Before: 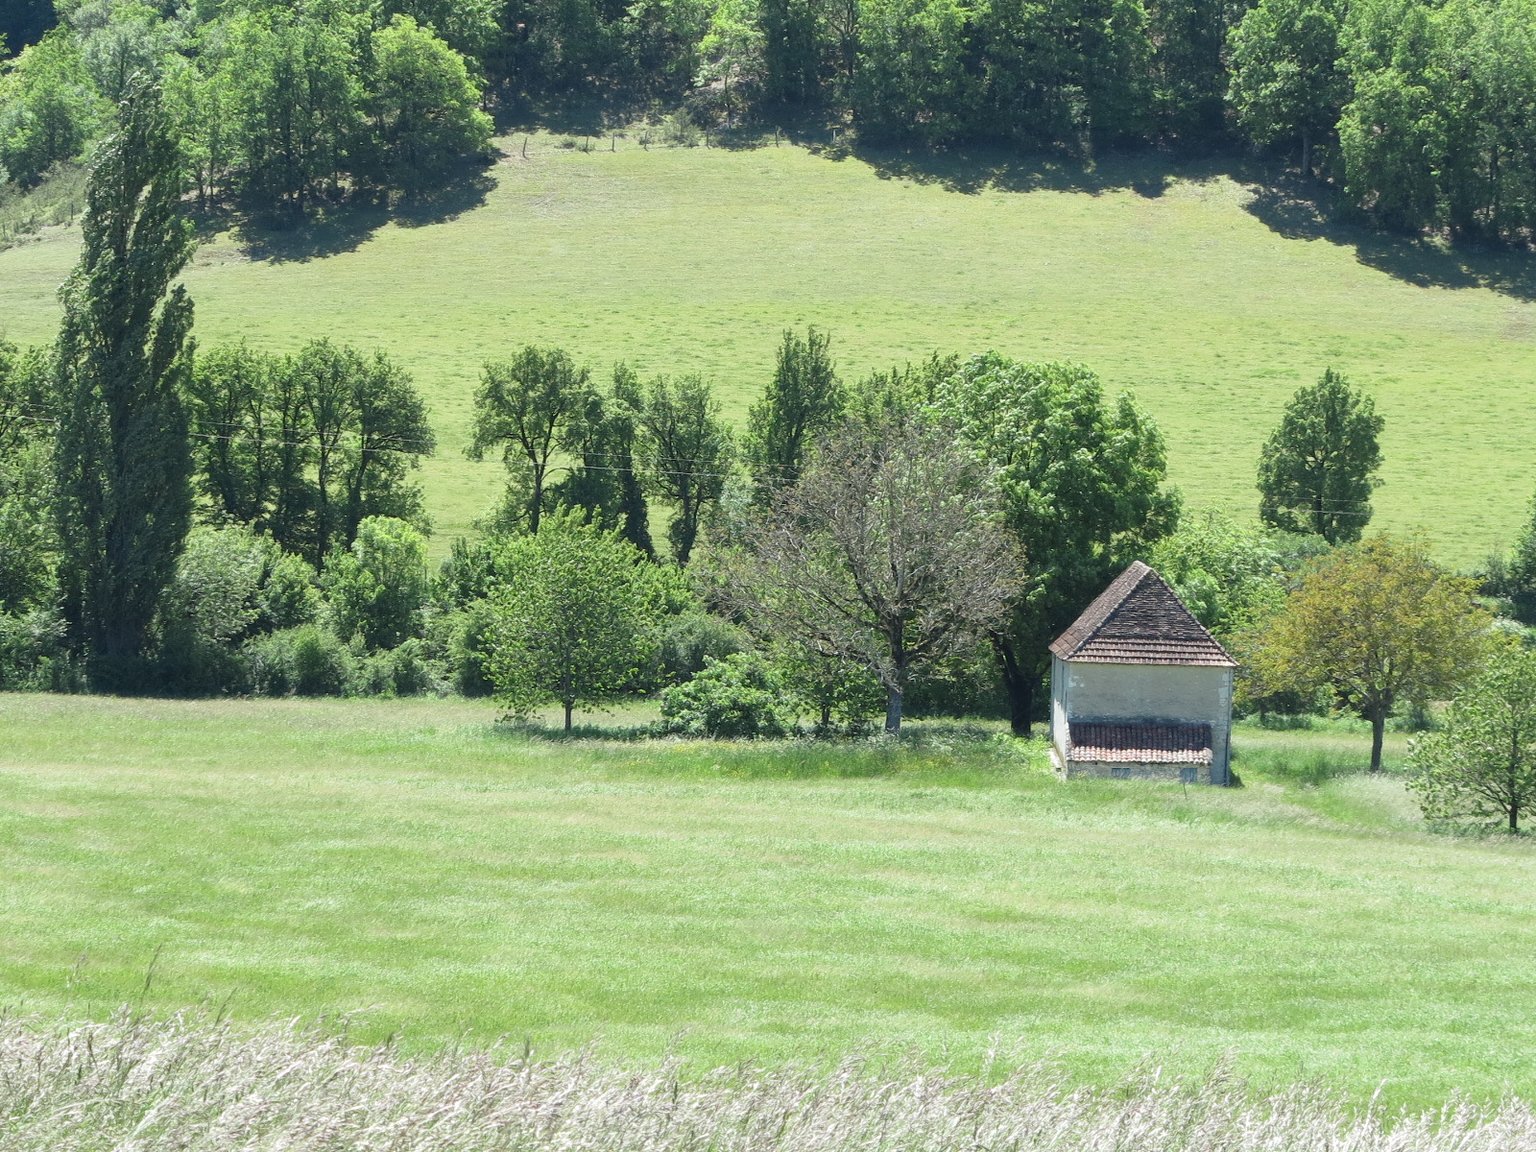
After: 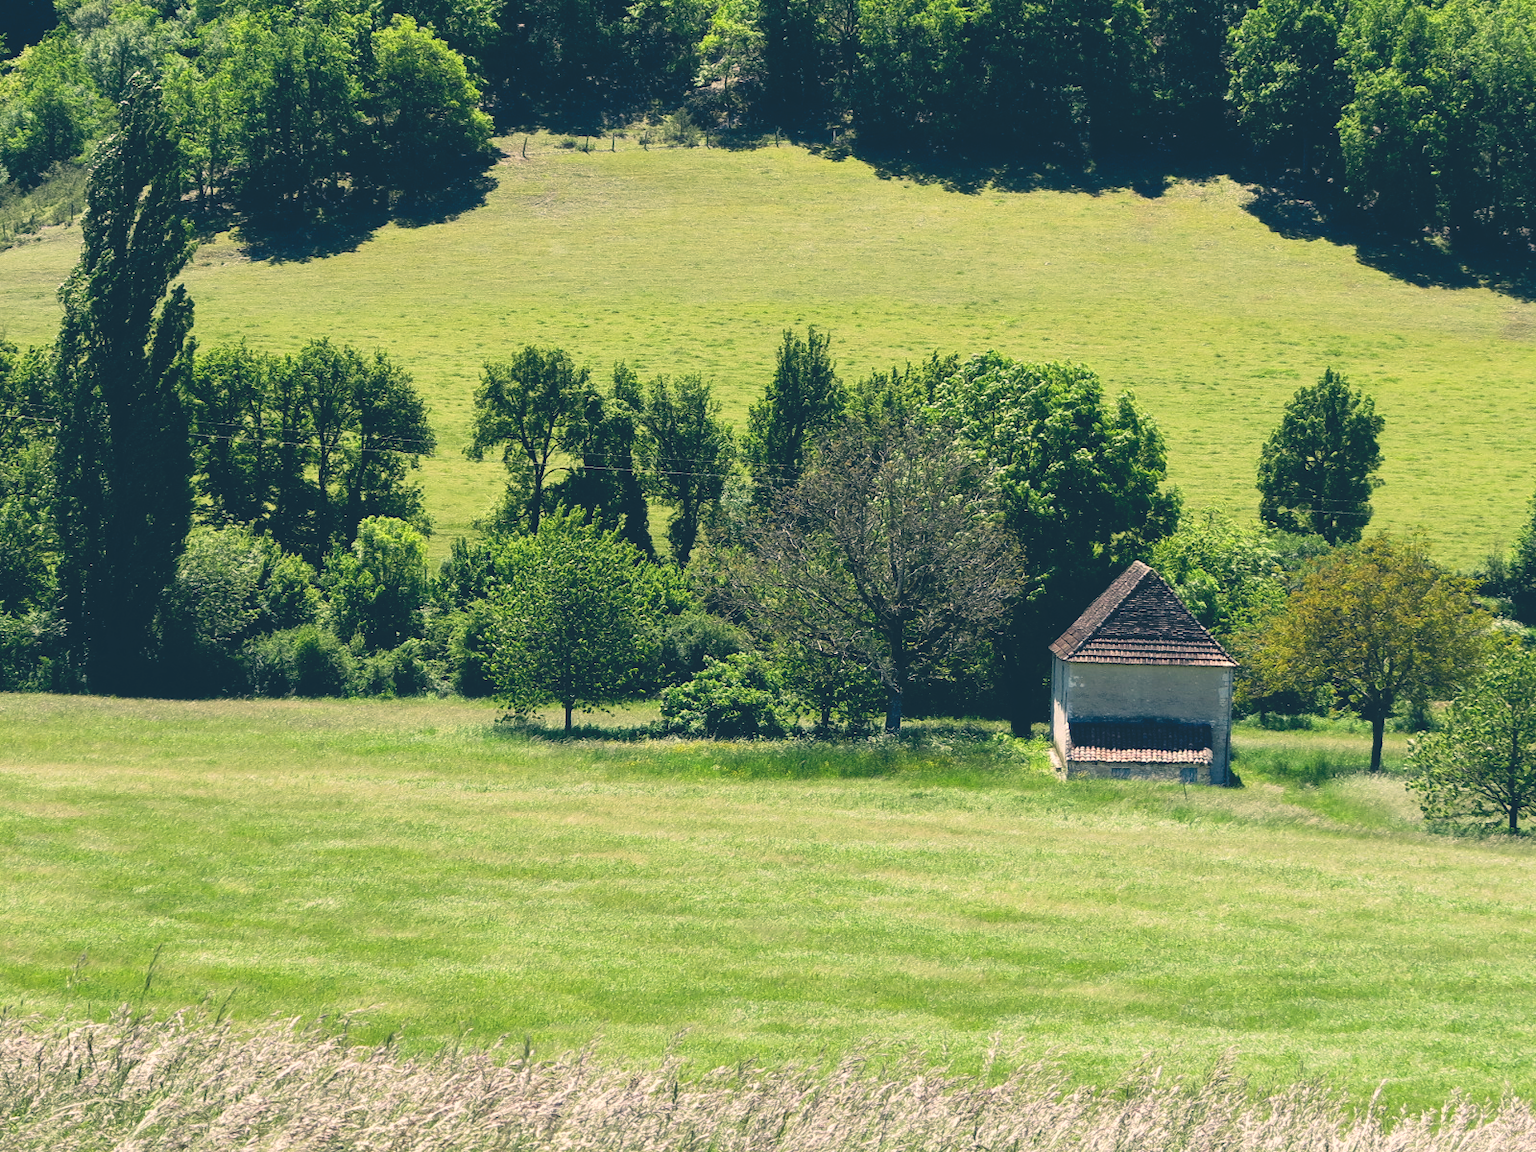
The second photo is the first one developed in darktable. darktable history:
base curve: curves: ch0 [(0, 0.02) (0.083, 0.036) (1, 1)], preserve colors none
color correction: highlights a* 10.32, highlights b* 14.66, shadows a* -9.59, shadows b* -15.02
contrast brightness saturation: saturation -0.05
